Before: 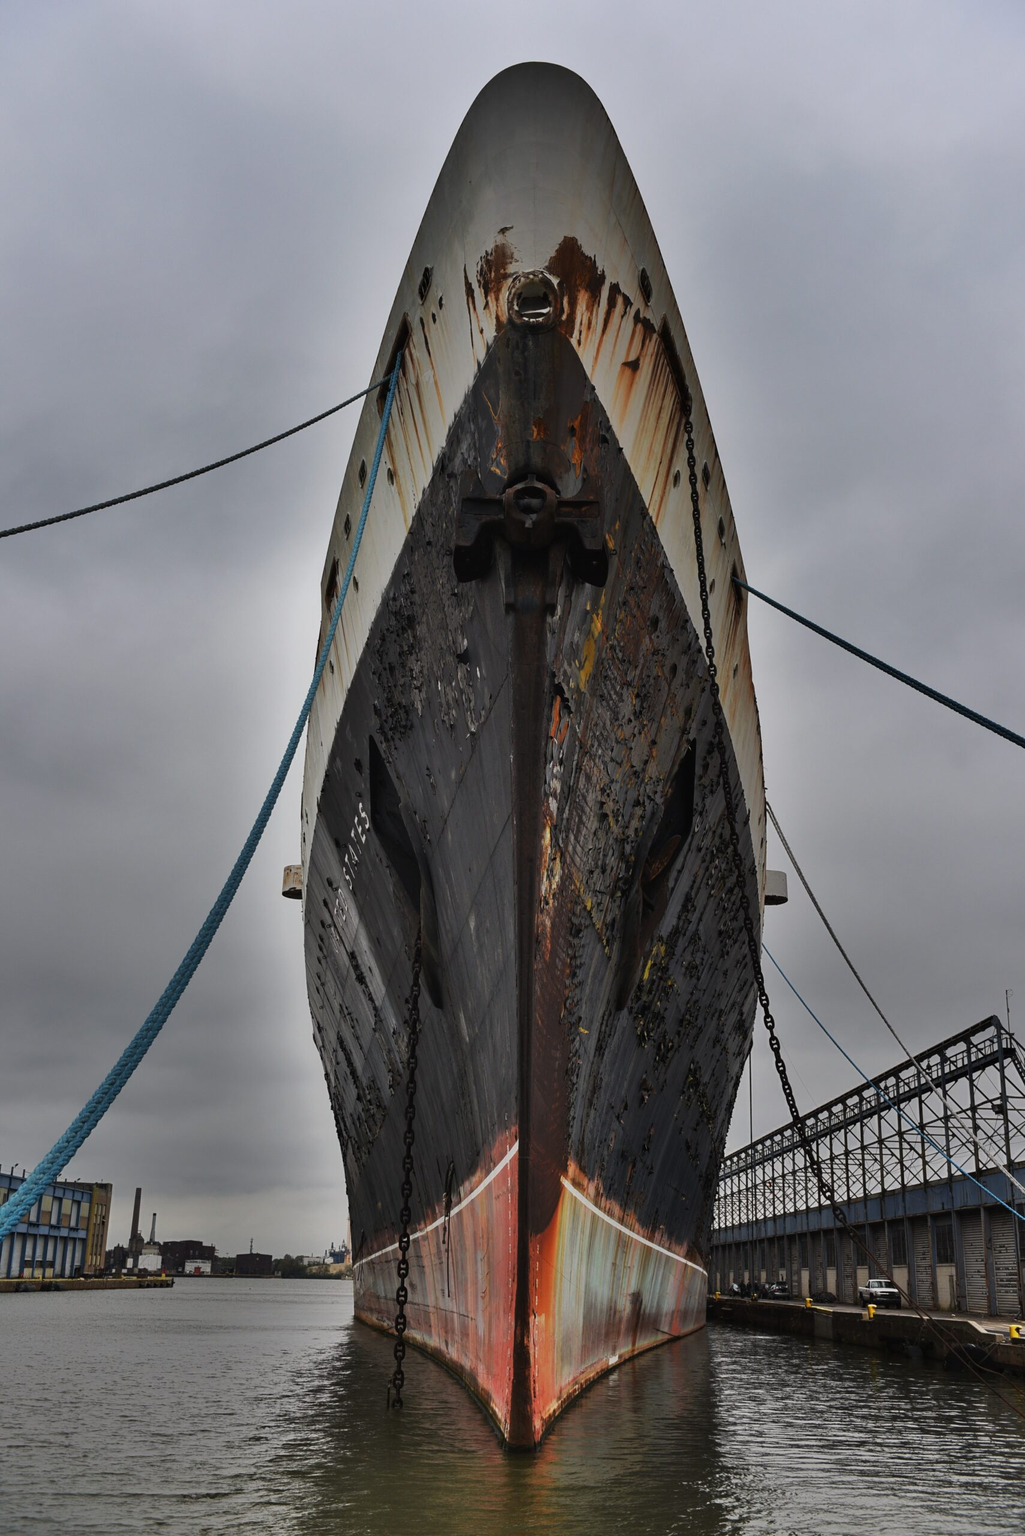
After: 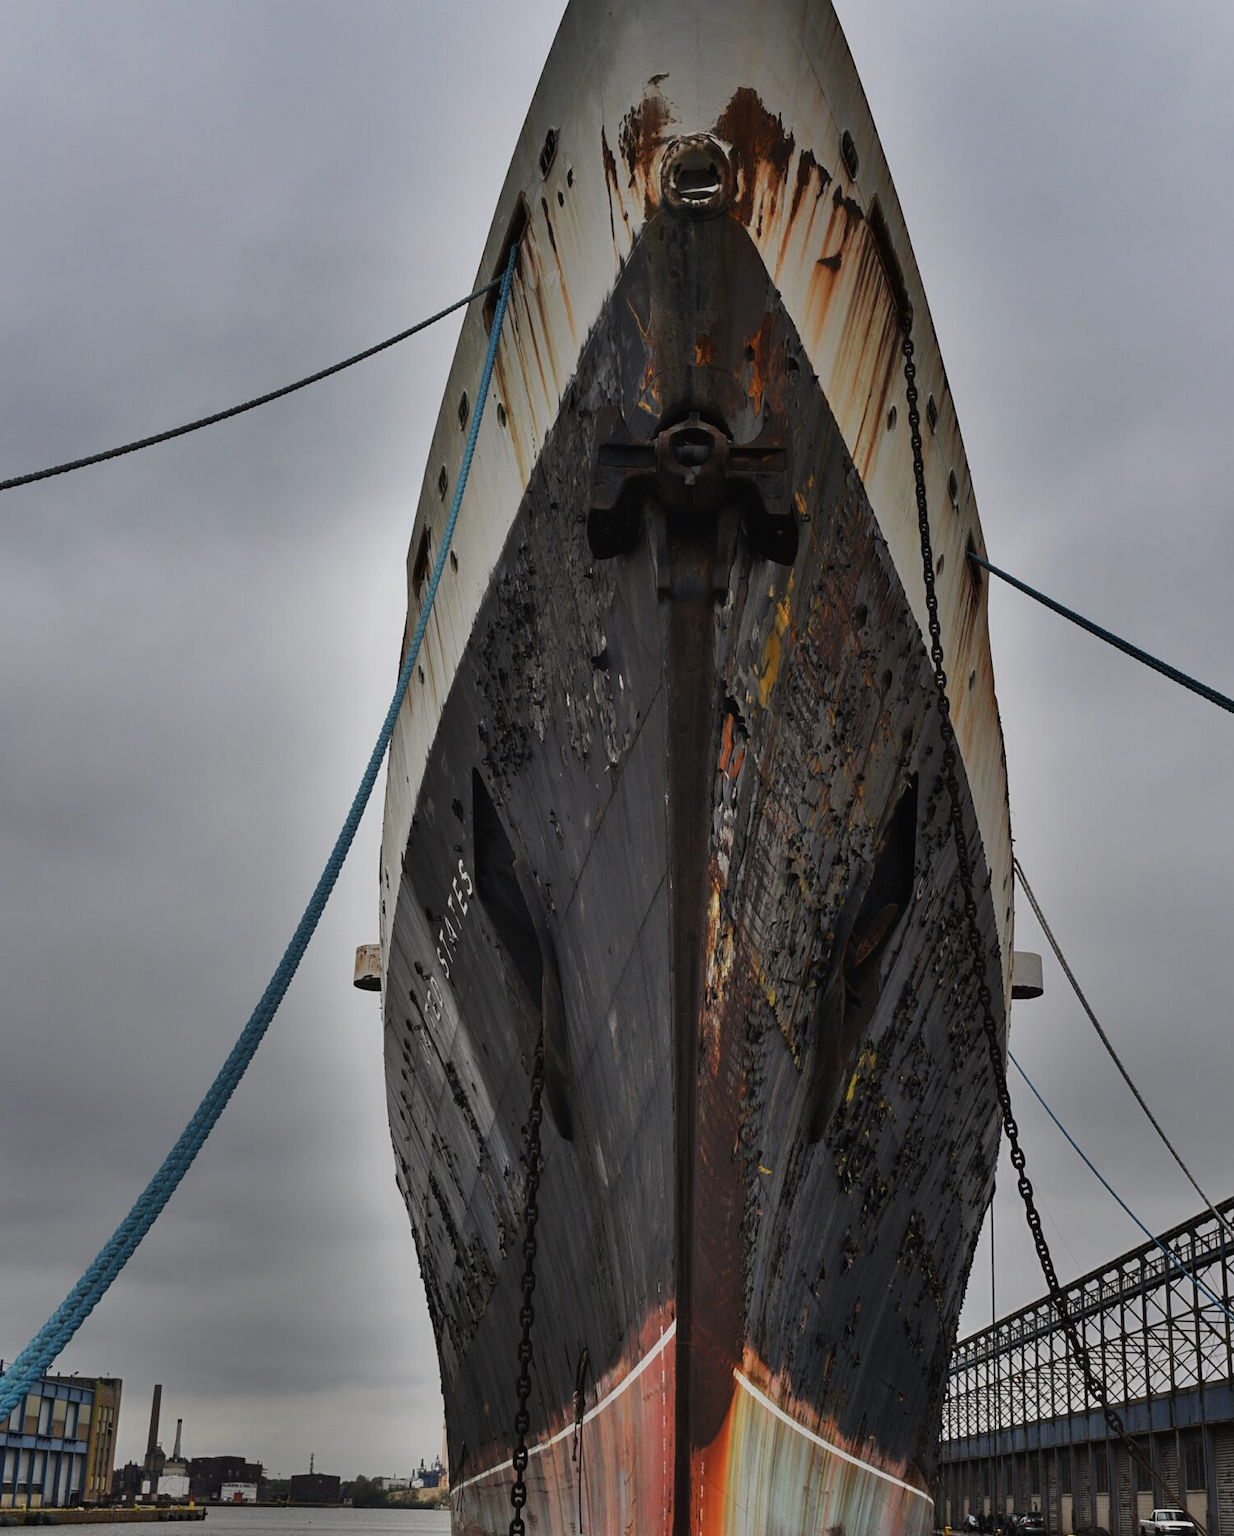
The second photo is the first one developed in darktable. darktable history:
crop and rotate: left 2.275%, top 11.219%, right 9.38%, bottom 15.403%
